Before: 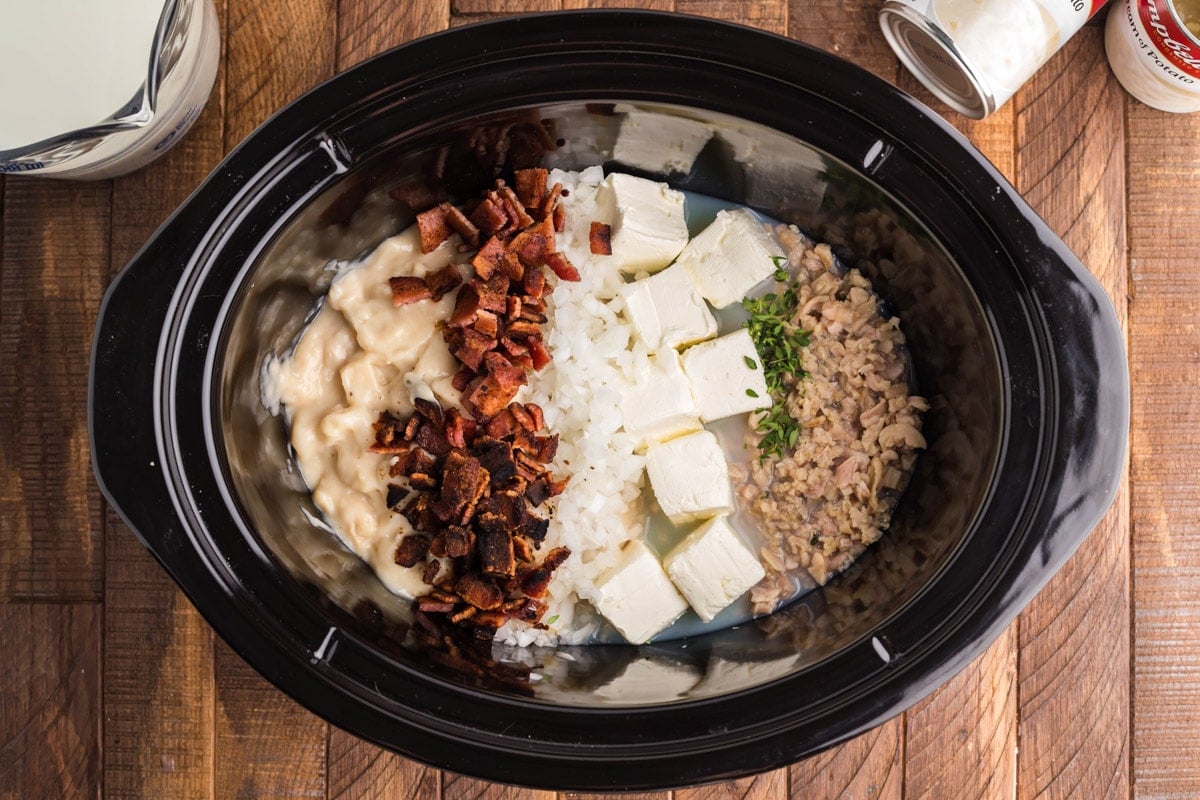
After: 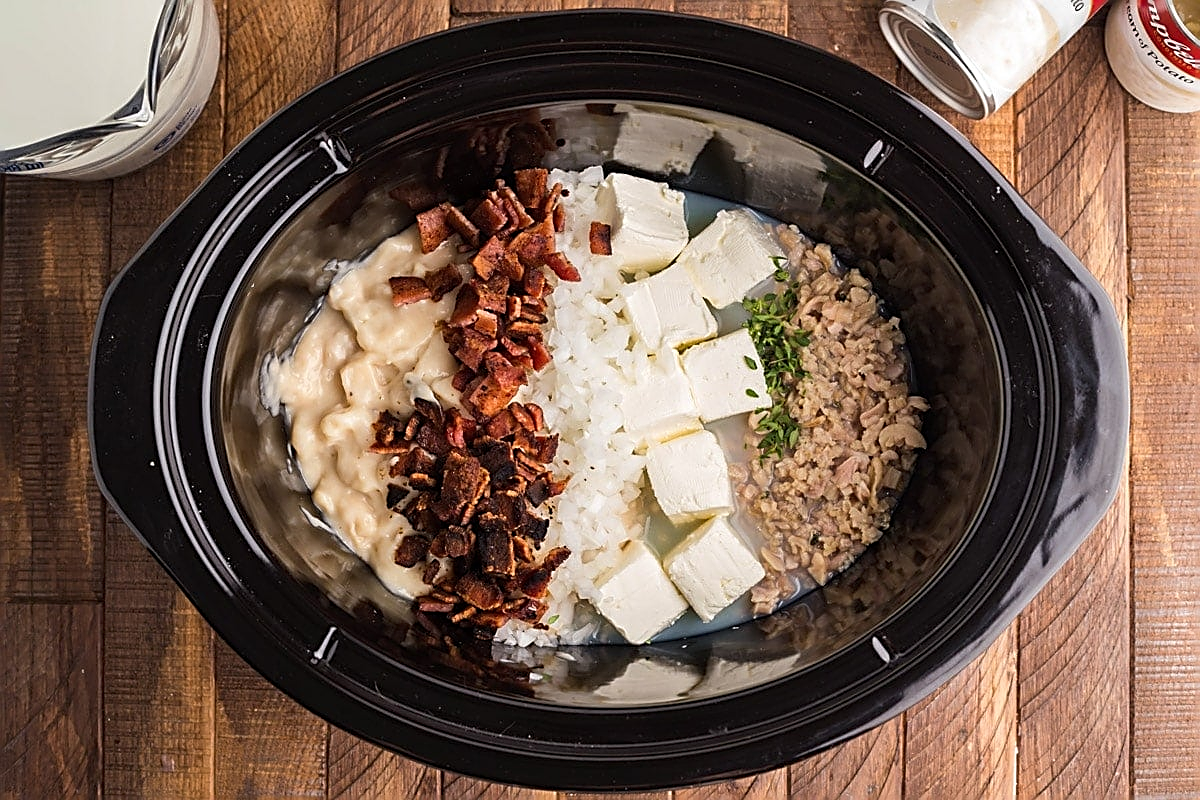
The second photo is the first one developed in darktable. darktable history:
sharpen: amount 0.904
